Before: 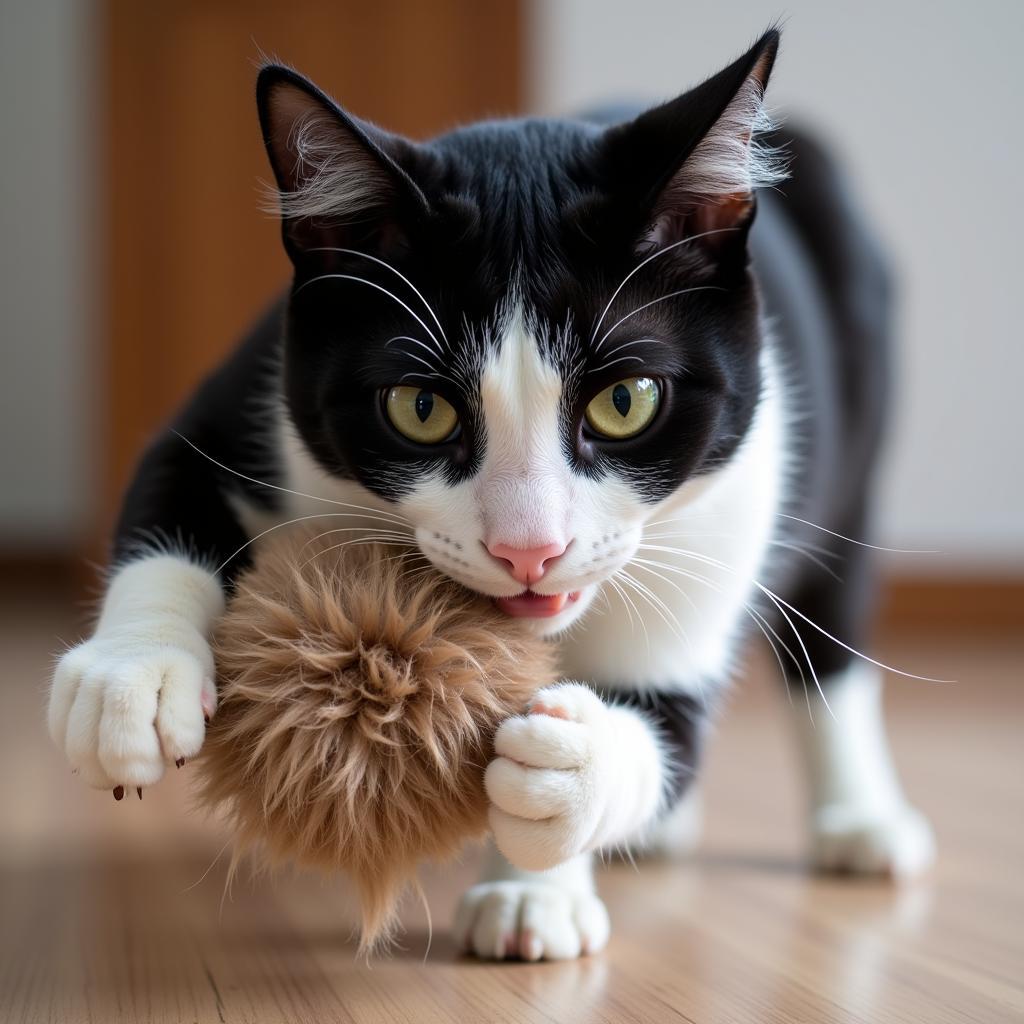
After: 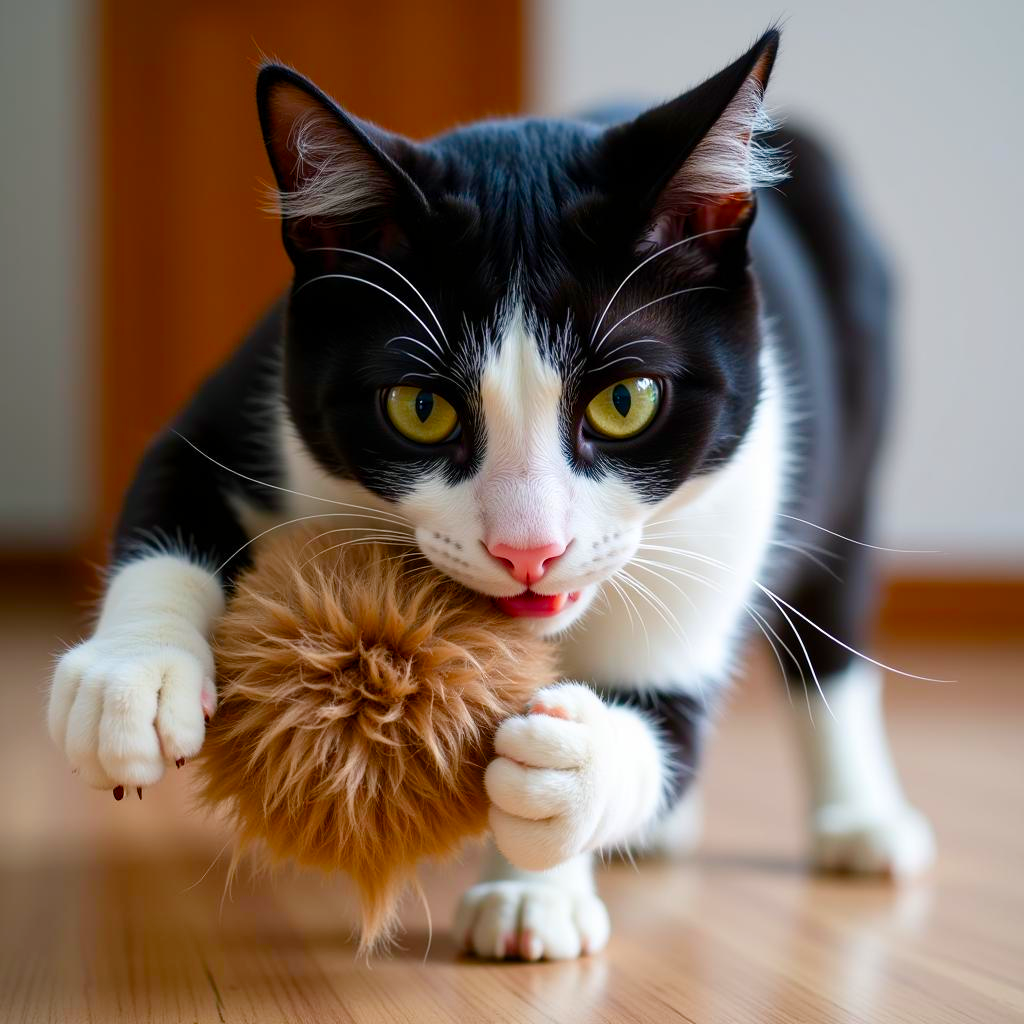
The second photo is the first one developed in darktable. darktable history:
contrast brightness saturation: contrast 0.086, saturation 0.284
color balance rgb: shadows lift › chroma 0.766%, shadows lift › hue 110.28°, perceptual saturation grading › global saturation 20%, perceptual saturation grading › highlights -25.852%, perceptual saturation grading › shadows 49.789%
